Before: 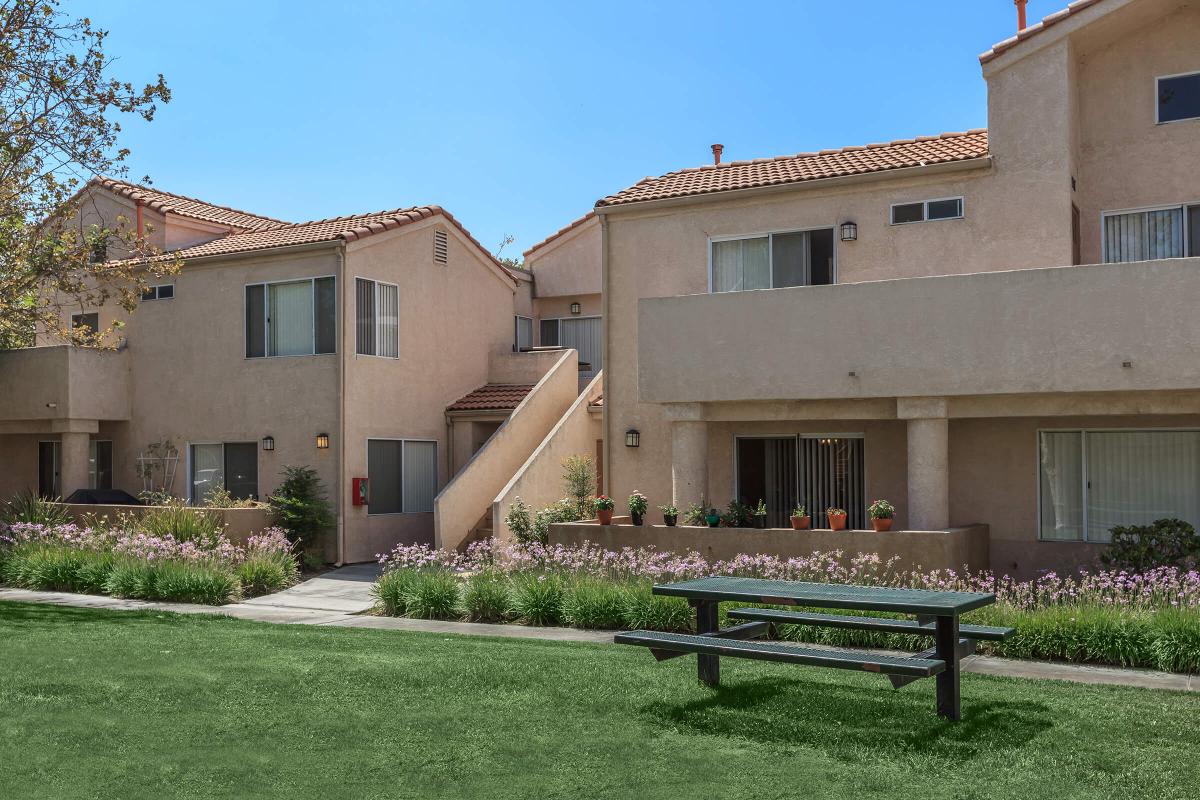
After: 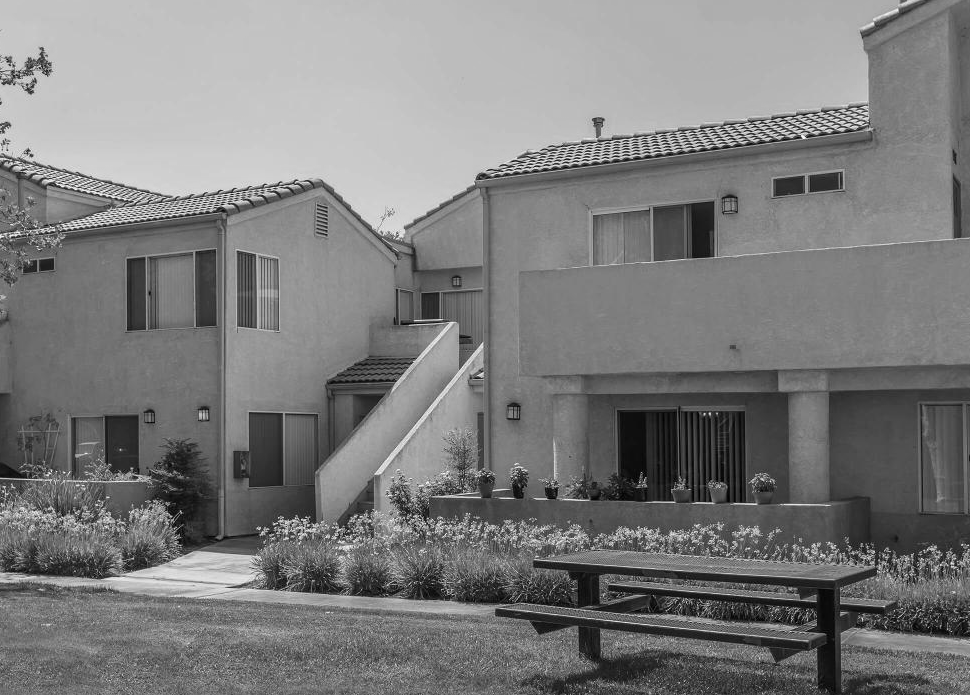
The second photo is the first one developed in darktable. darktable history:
monochrome: on, module defaults
crop: left 9.929%, top 3.475%, right 9.188%, bottom 9.529%
